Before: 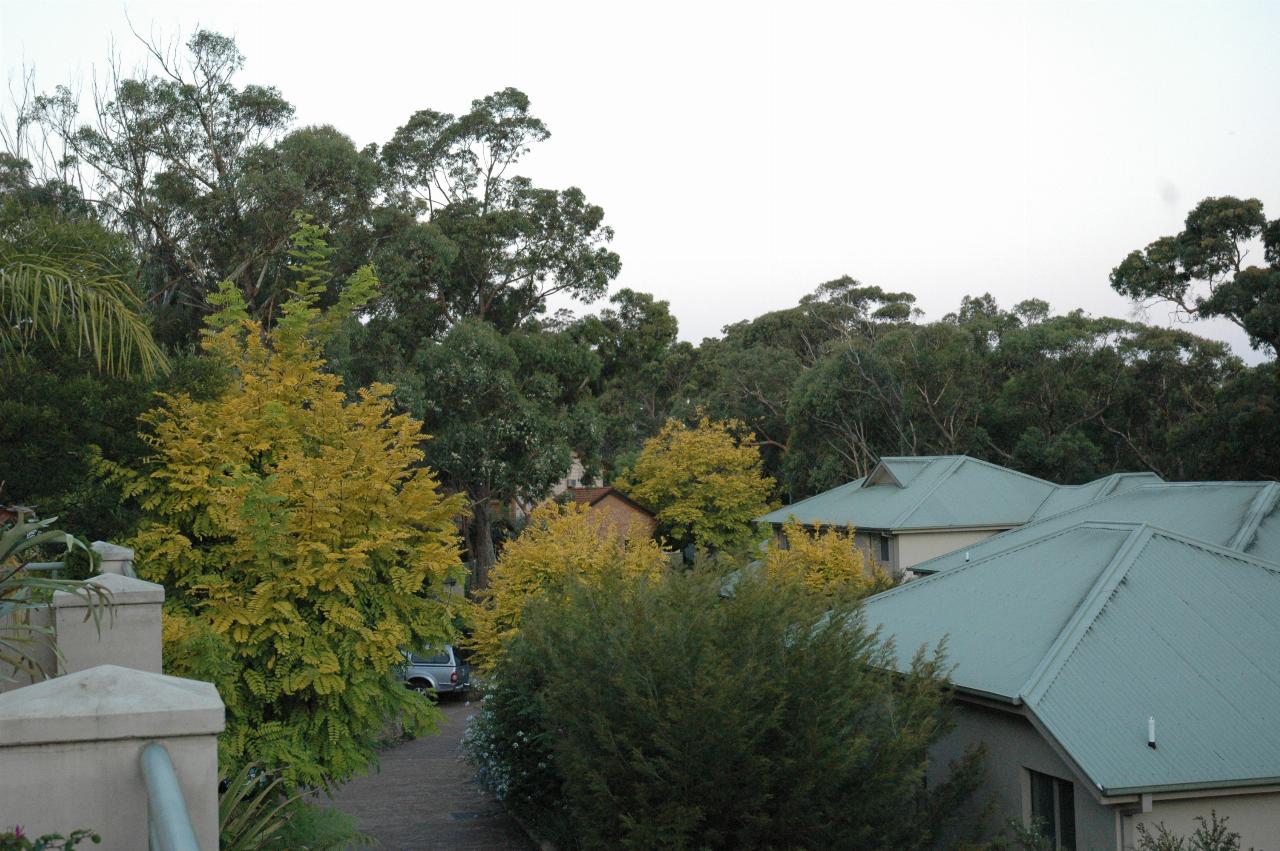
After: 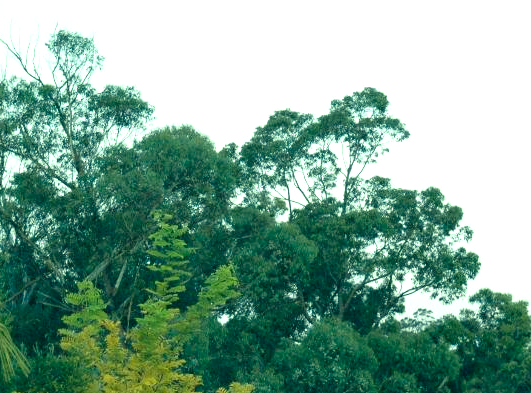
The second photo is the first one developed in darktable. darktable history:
color correction: highlights a* -19.29, highlights b* 9.79, shadows a* -20.99, shadows b* -10
crop and rotate: left 11.04%, top 0.081%, right 47.474%, bottom 53.684%
exposure: black level correction 0.001, exposure 0.499 EV, compensate highlight preservation false
